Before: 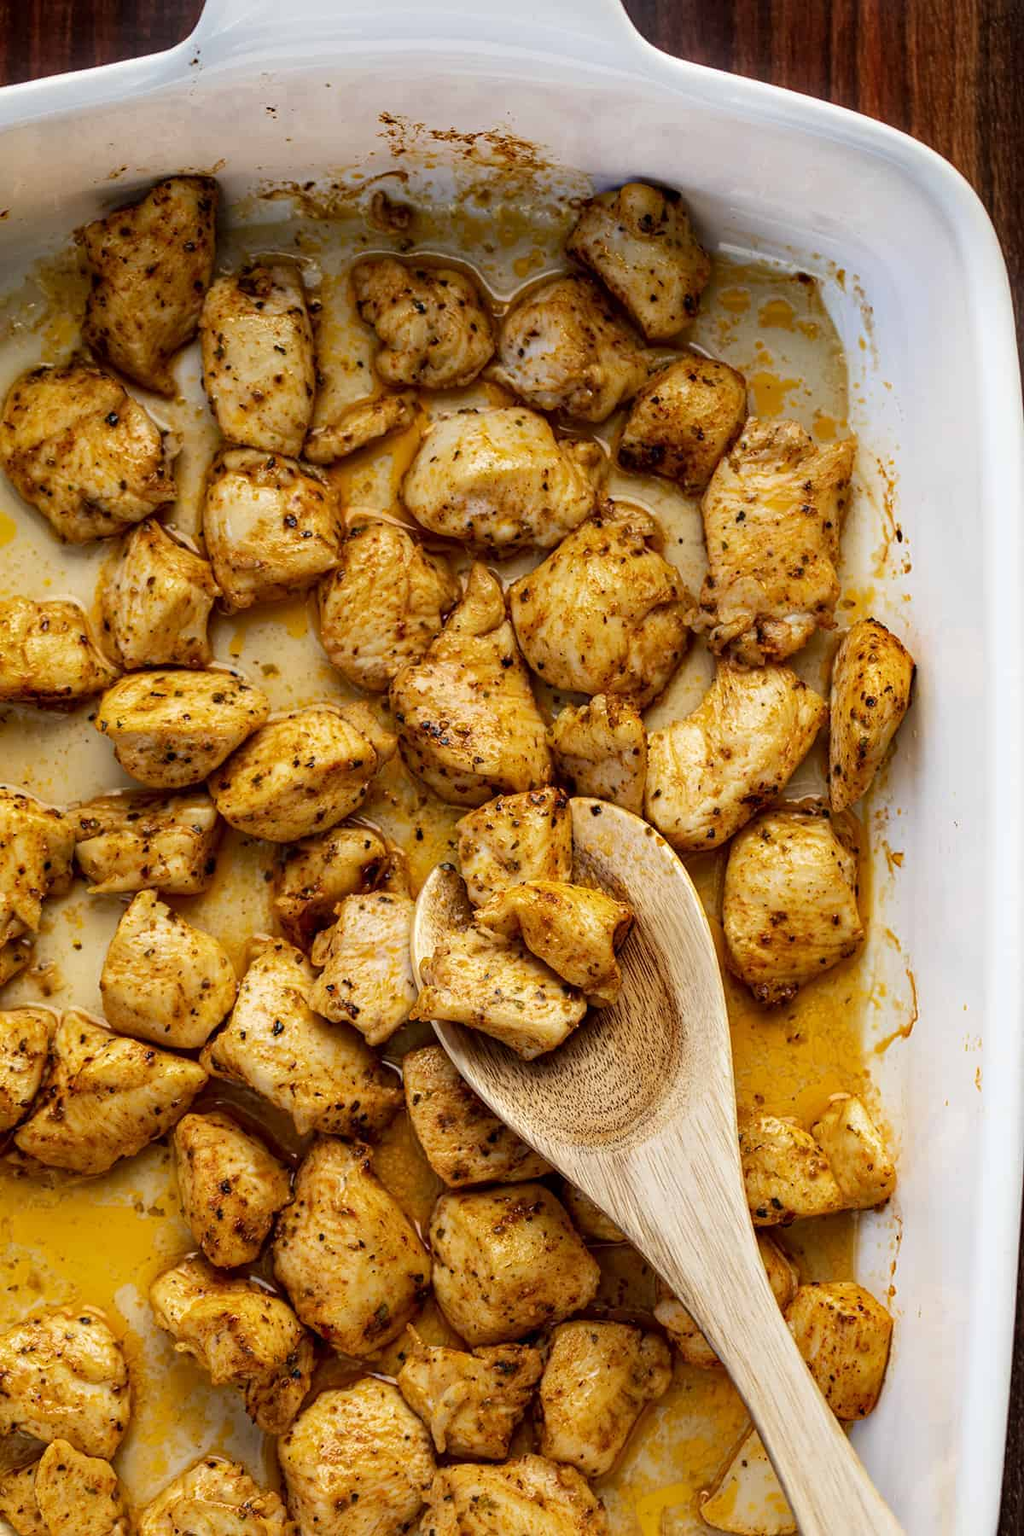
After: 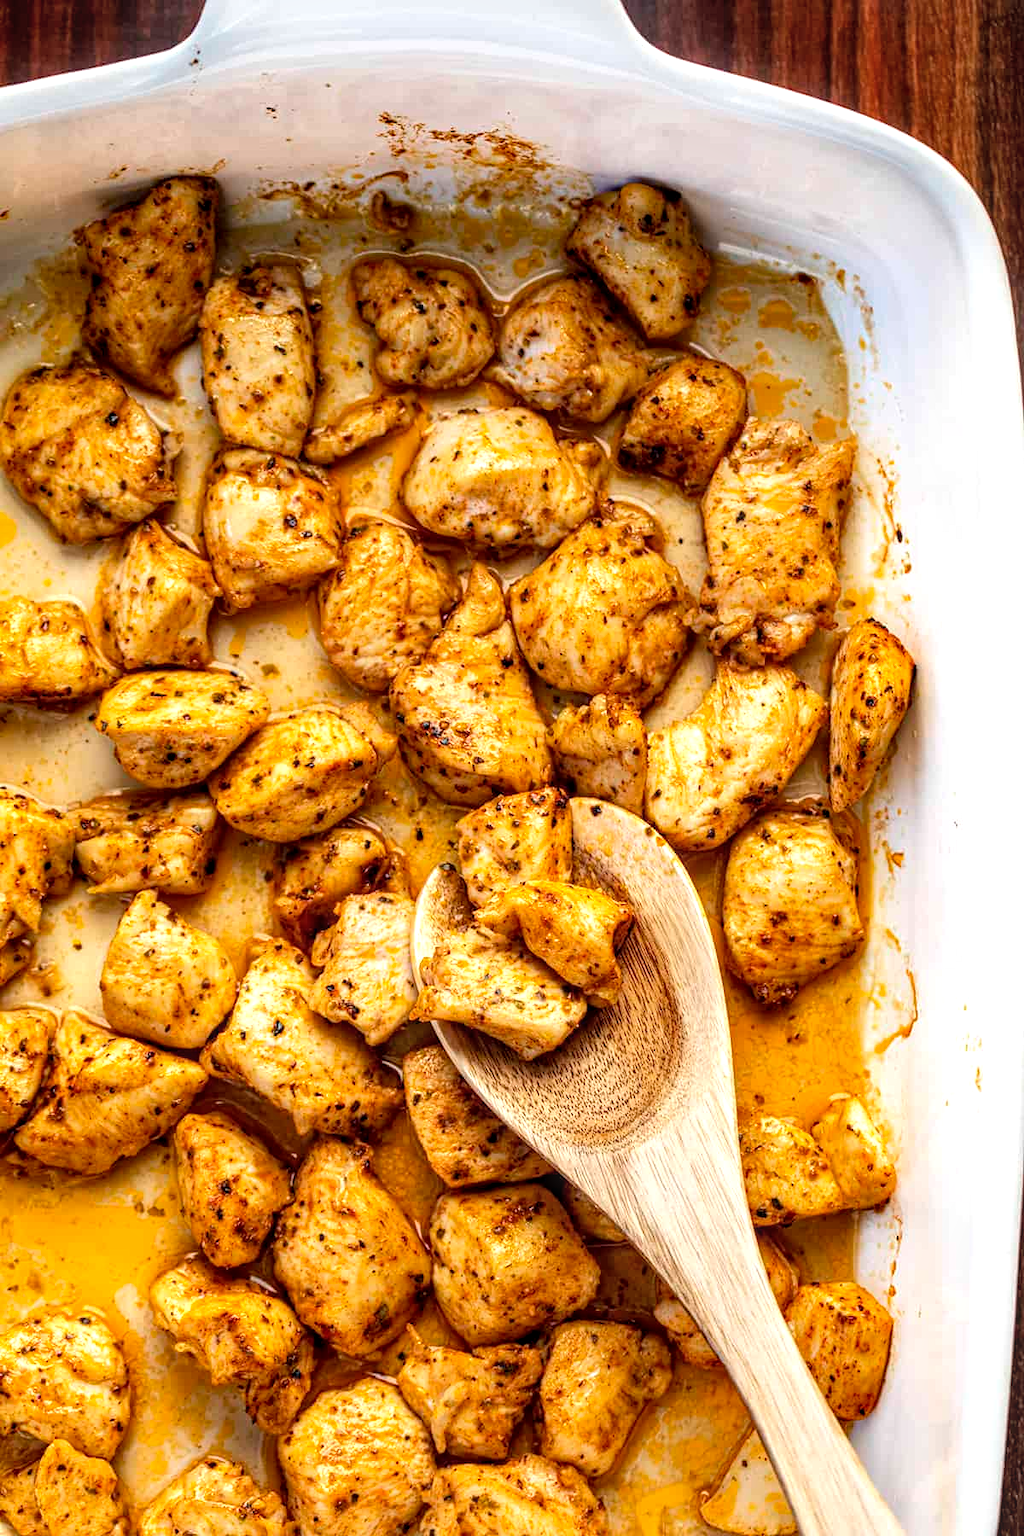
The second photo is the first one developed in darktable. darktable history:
exposure: black level correction 0, exposure 0.499 EV, compensate exposure bias true, compensate highlight preservation false
local contrast: on, module defaults
